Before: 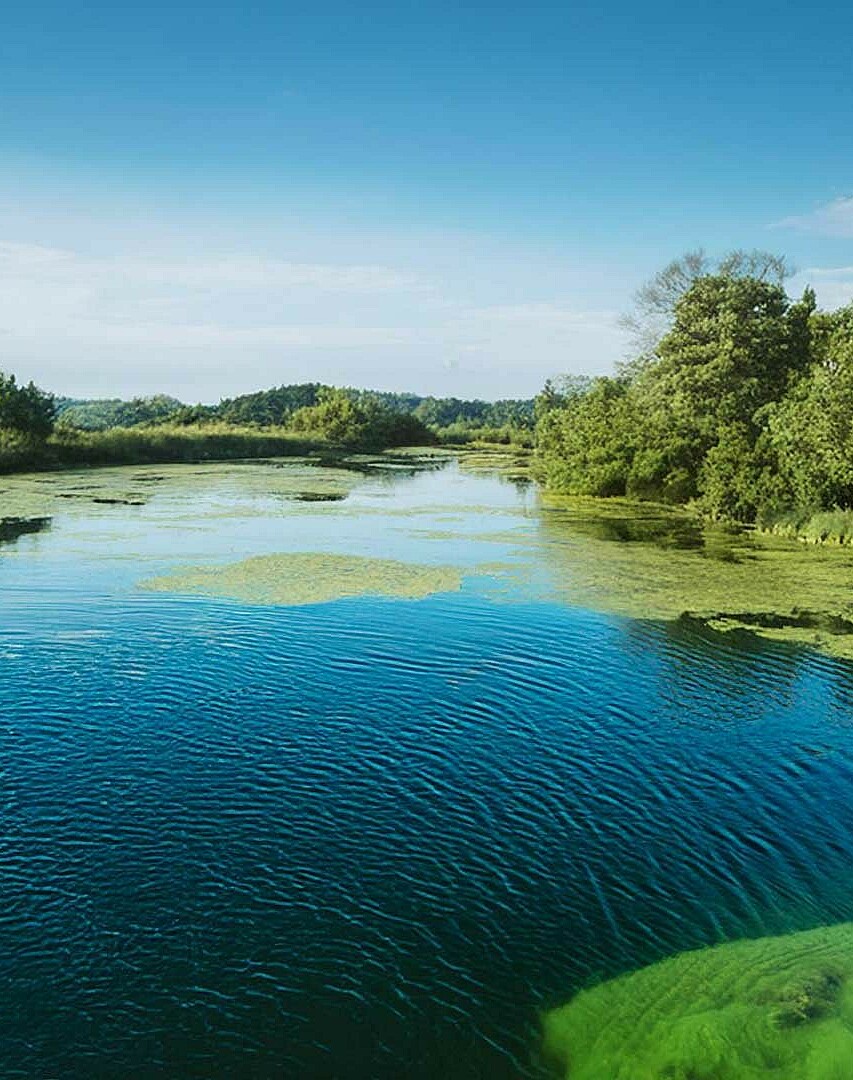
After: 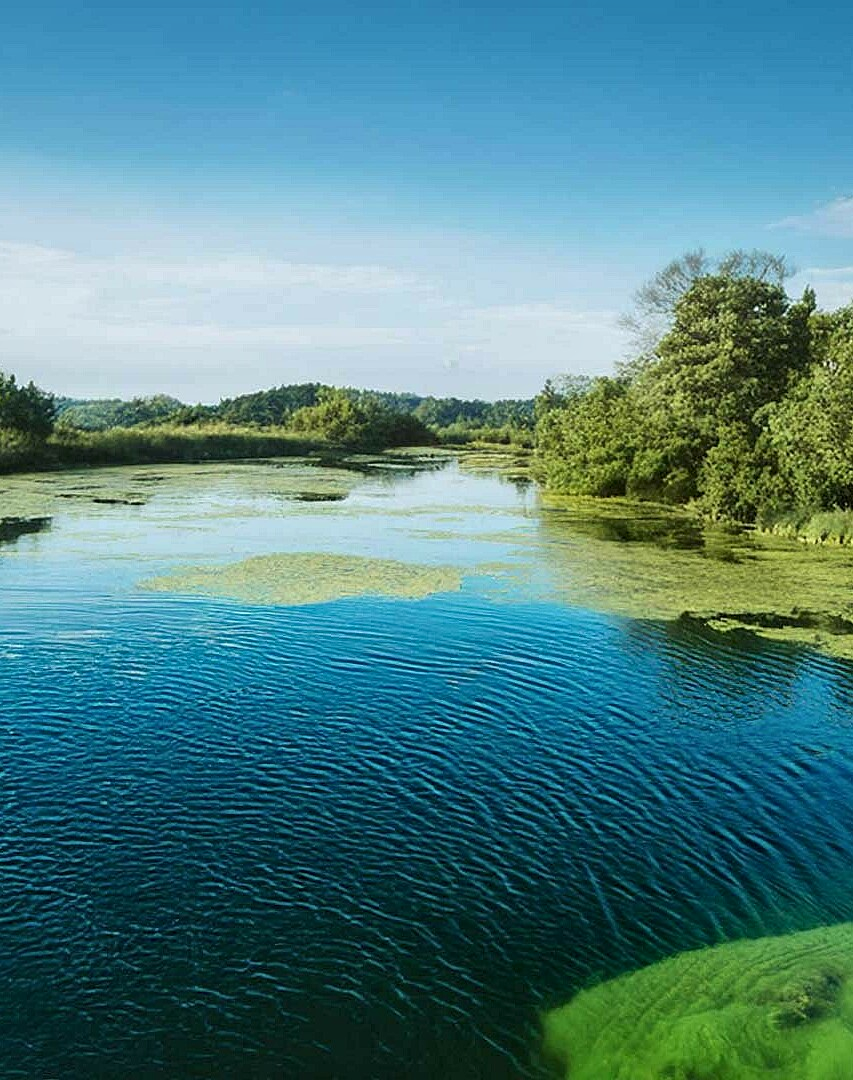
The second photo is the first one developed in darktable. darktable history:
local contrast: mode bilateral grid, contrast 21, coarseness 49, detail 131%, midtone range 0.2
